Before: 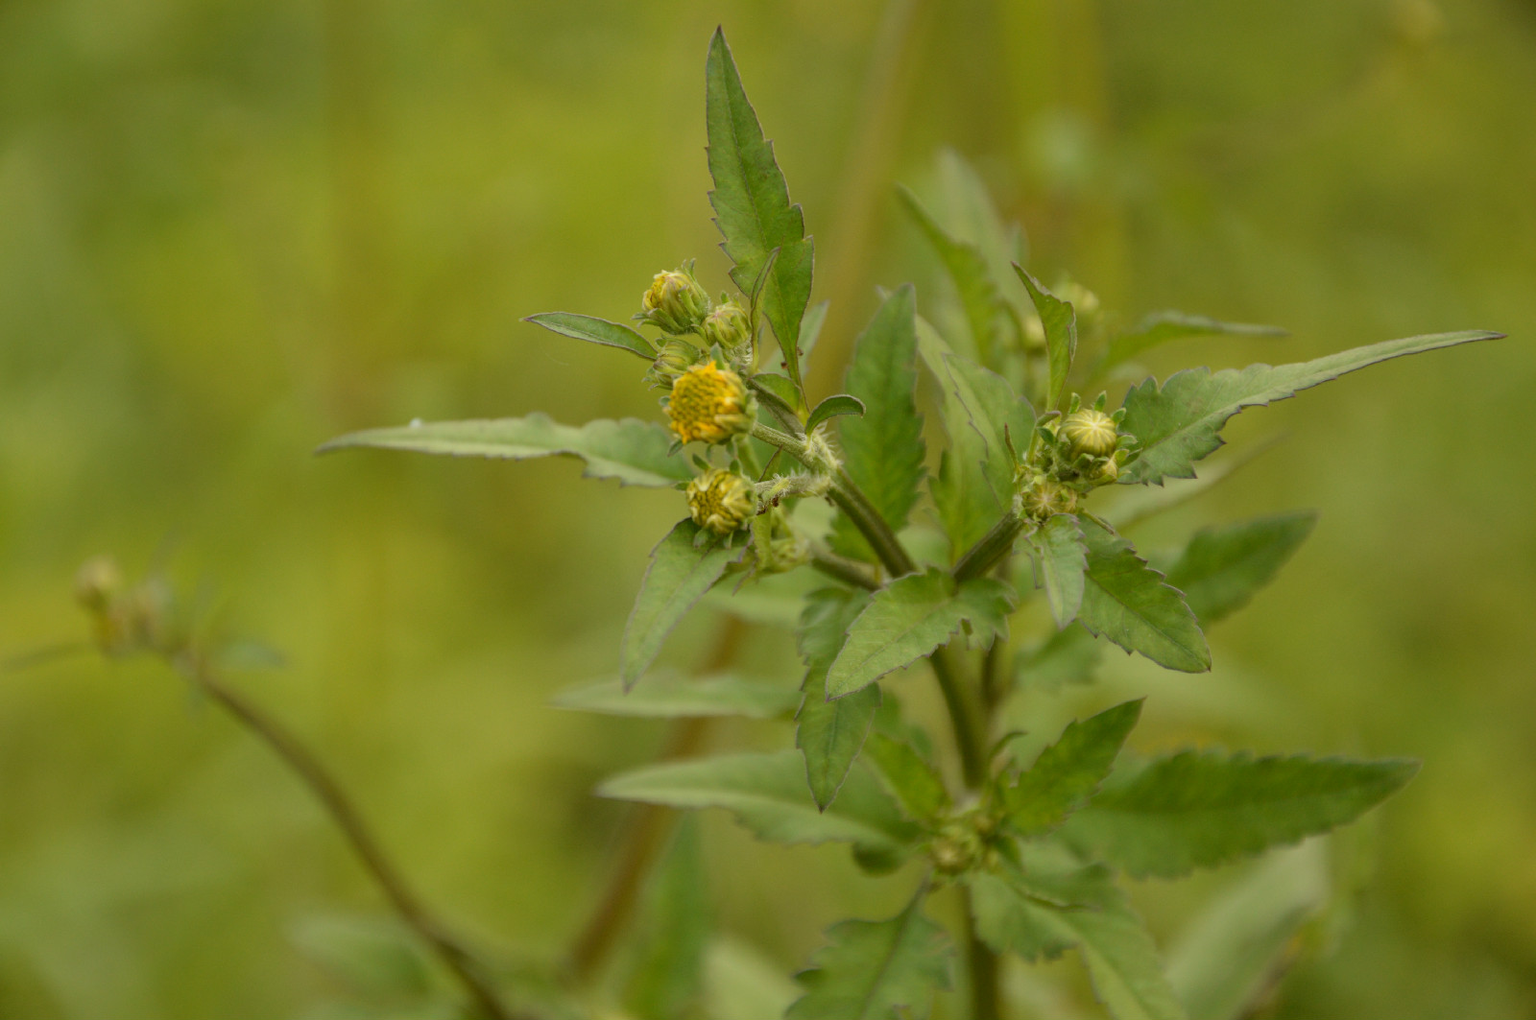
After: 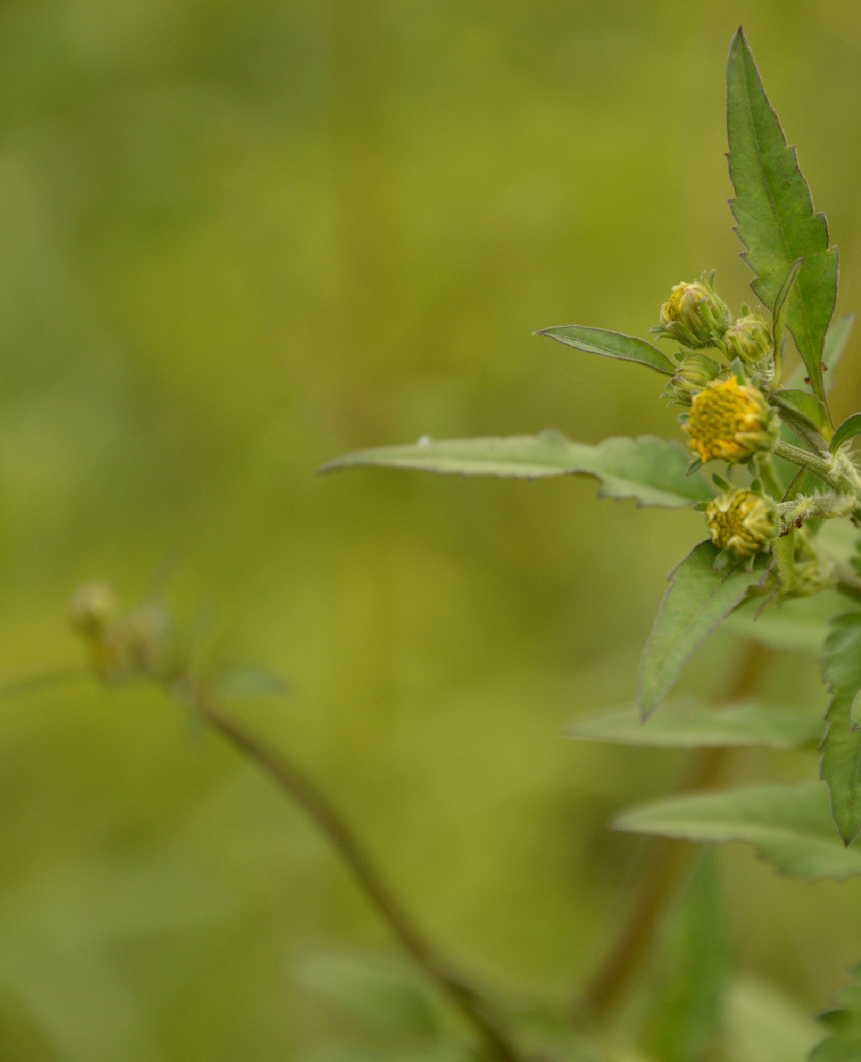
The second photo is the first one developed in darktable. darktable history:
crop: left 0.587%, right 45.588%, bottom 0.086%
shadows and highlights: shadows 60, highlights -60.23, soften with gaussian
